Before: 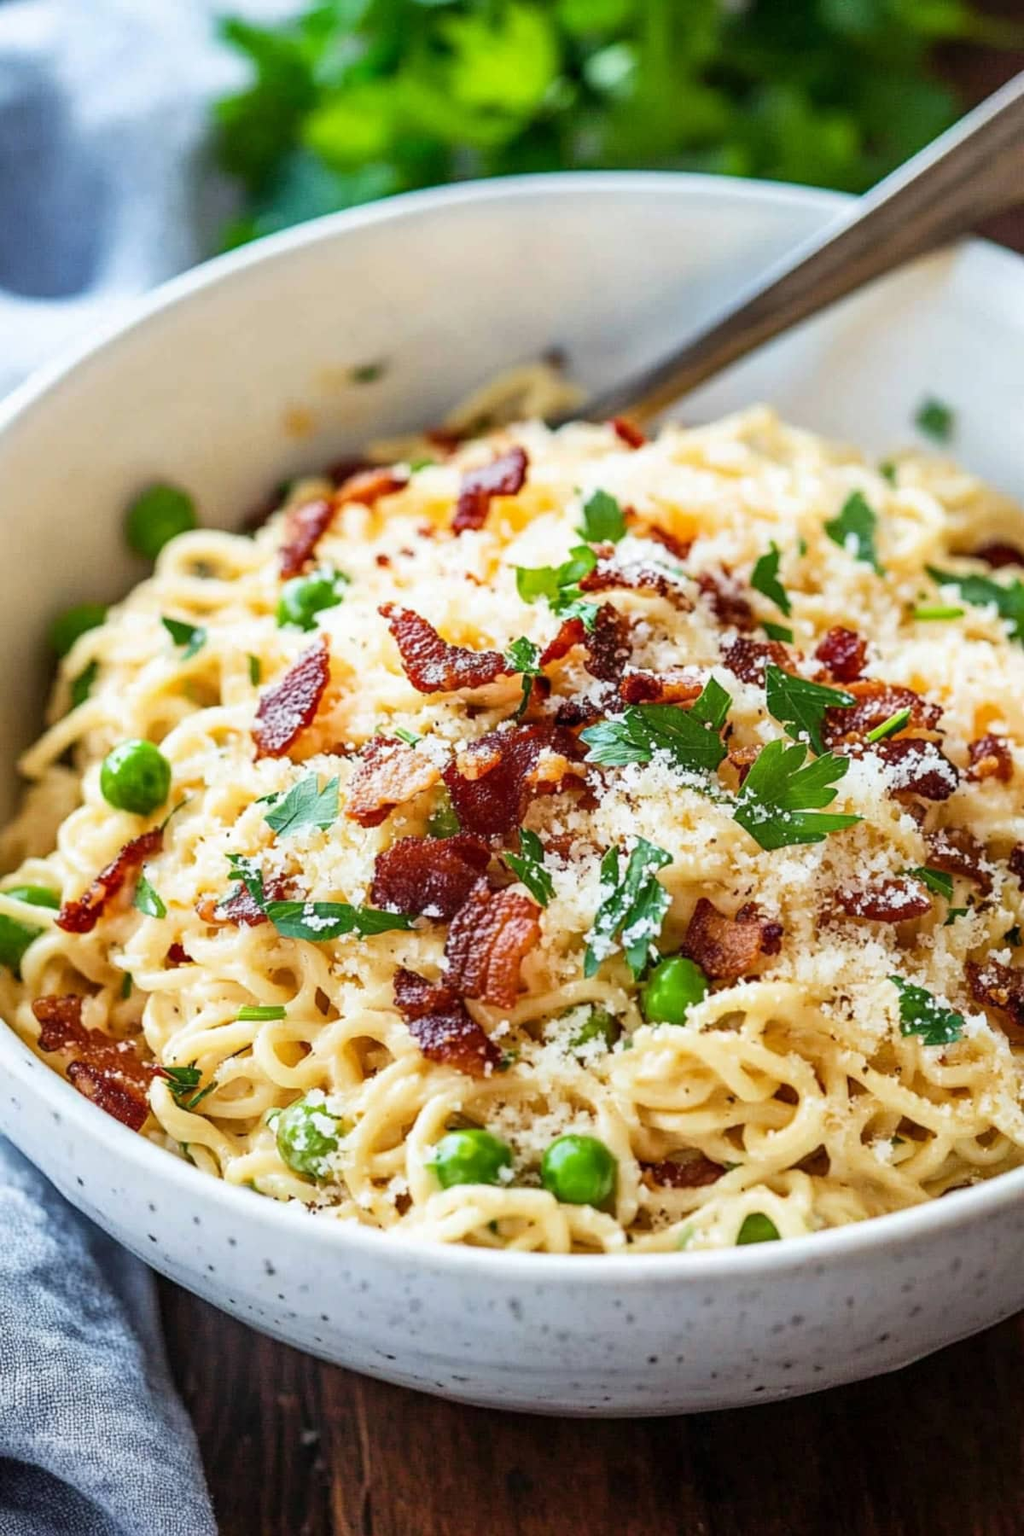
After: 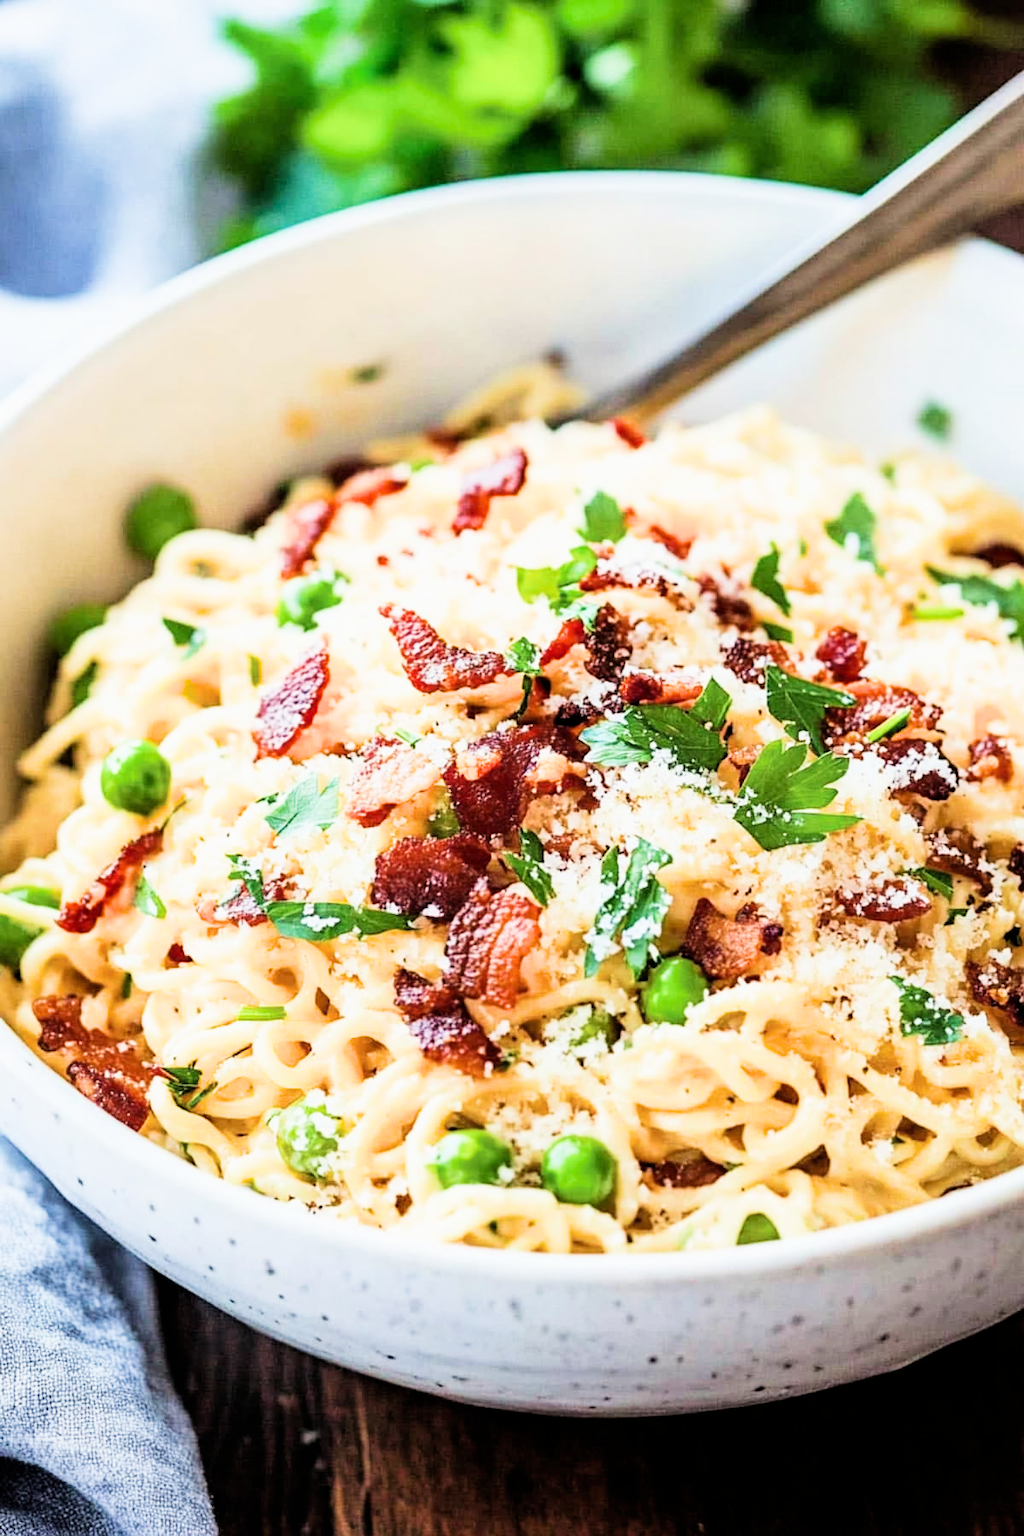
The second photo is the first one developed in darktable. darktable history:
velvia: strength 16.37%
filmic rgb: black relative exposure -5.07 EV, white relative exposure 3.96 EV, hardness 2.9, contrast 1.389, highlights saturation mix -31.43%
exposure: black level correction 0, exposure 1 EV, compensate highlight preservation false
